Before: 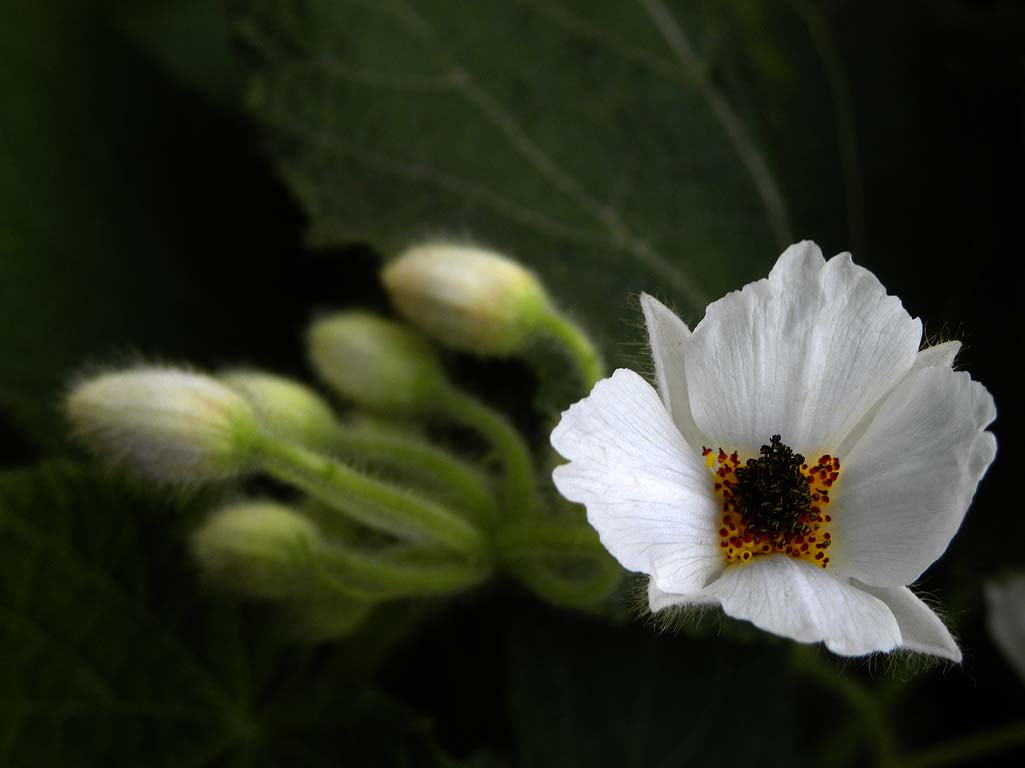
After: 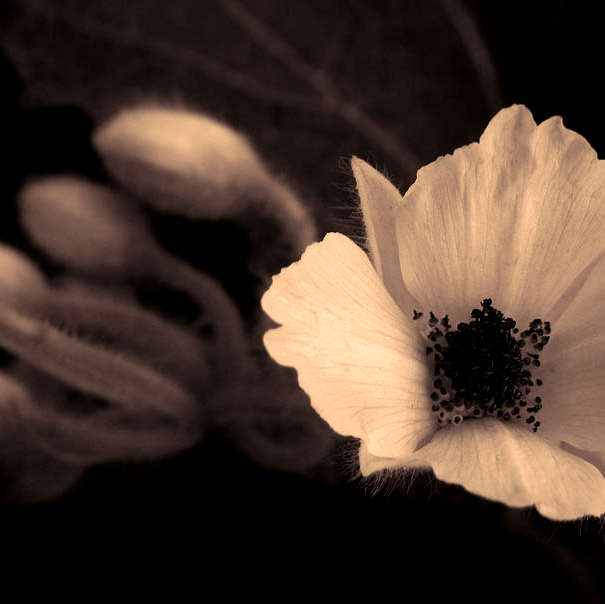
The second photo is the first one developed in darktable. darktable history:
color calibration: output gray [0.18, 0.41, 0.41, 0], gray › normalize channels true, illuminant same as pipeline (D50), adaptation XYZ, x 0.346, y 0.359, gamut compression 0
crop and rotate: left 28.256%, top 17.734%, right 12.656%, bottom 3.573%
color correction: highlights a* 17.94, highlights b* 35.39, shadows a* 1.48, shadows b* 6.42, saturation 1.01
filmic rgb: middle gray luminance 18.42%, black relative exposure -11.45 EV, white relative exposure 2.55 EV, threshold 6 EV, target black luminance 0%, hardness 8.41, latitude 99%, contrast 1.084, shadows ↔ highlights balance 0.505%, add noise in highlights 0, preserve chrominance max RGB, color science v3 (2019), use custom middle-gray values true, iterations of high-quality reconstruction 0, contrast in highlights soft, enable highlight reconstruction true
split-toning: shadows › saturation 0.24, highlights › hue 54°, highlights › saturation 0.24
